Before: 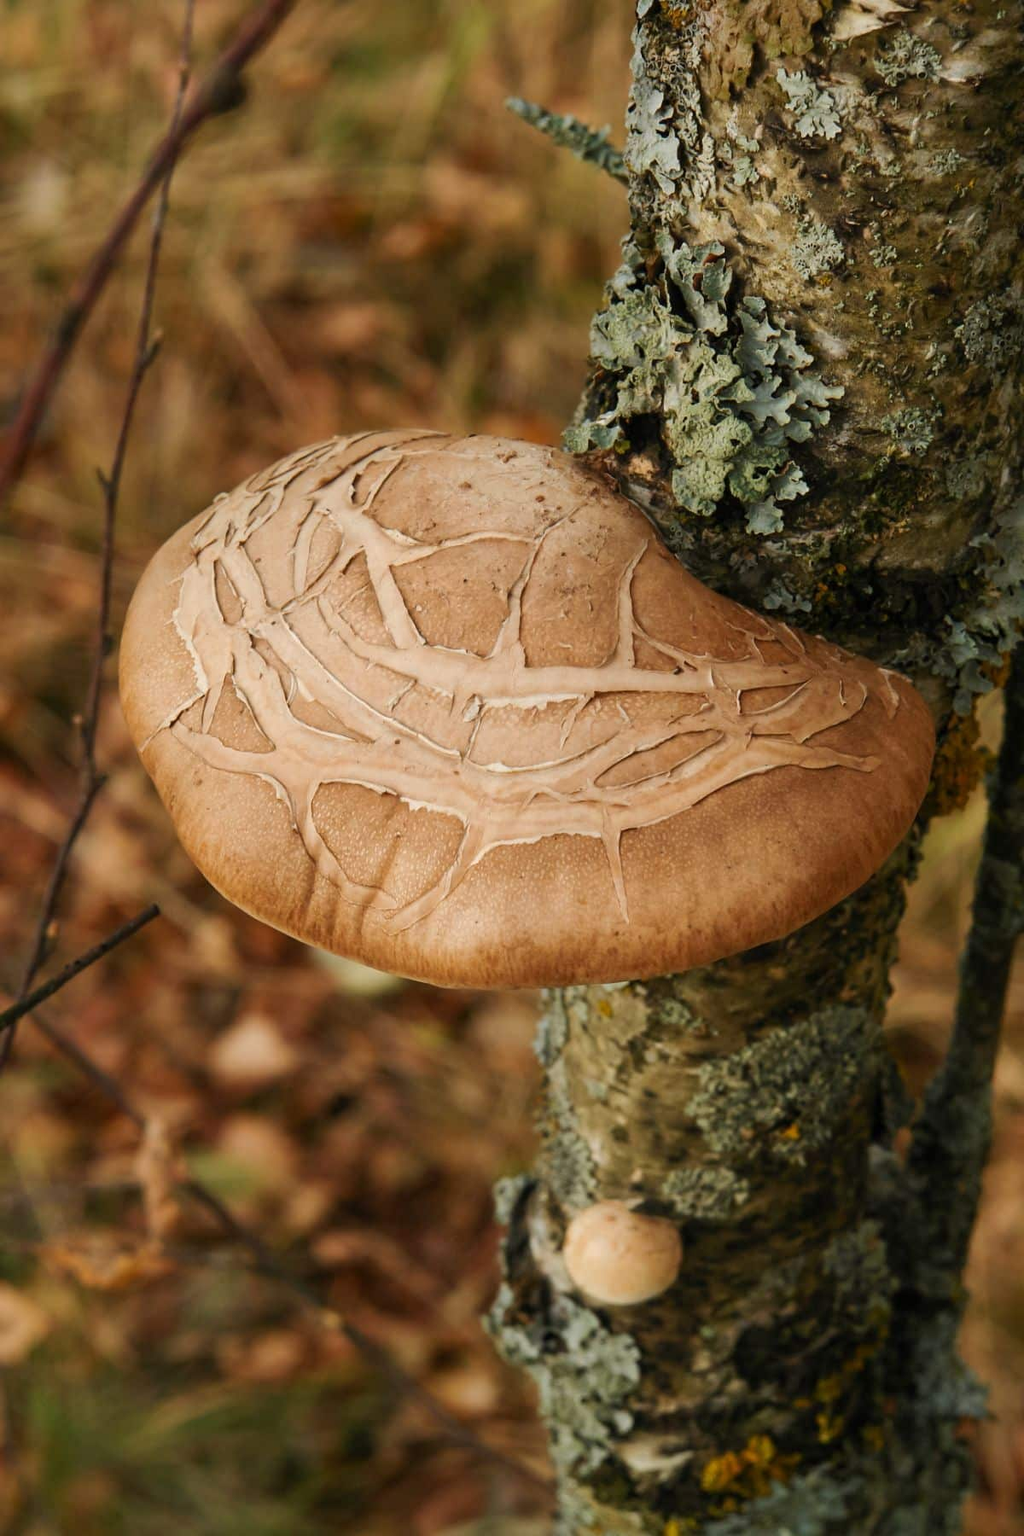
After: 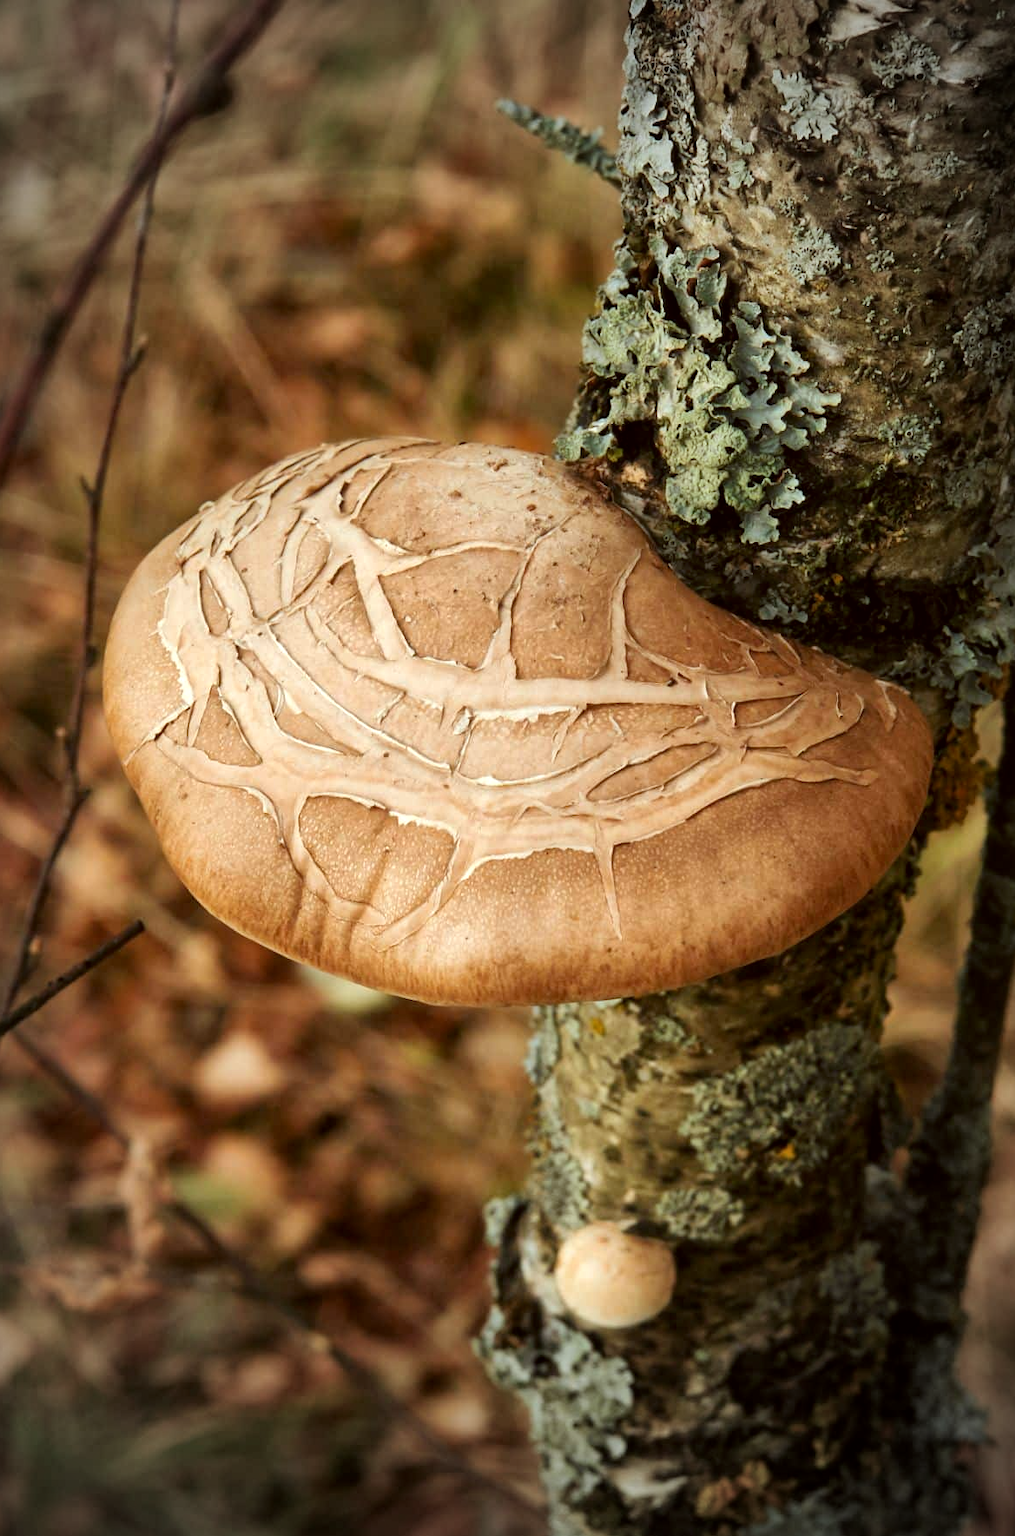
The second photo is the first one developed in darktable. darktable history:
tone equalizer: -8 EV -0.419 EV, -7 EV -0.398 EV, -6 EV -0.316 EV, -5 EV -0.257 EV, -3 EV 0.239 EV, -2 EV 0.36 EV, -1 EV 0.378 EV, +0 EV 0.418 EV
local contrast: mode bilateral grid, contrast 21, coarseness 50, detail 120%, midtone range 0.2
crop and rotate: left 1.753%, right 0.722%, bottom 1.689%
vignetting: fall-off start 65.07%, width/height ratio 0.887
color correction: highlights a* -5.12, highlights b* -3.3, shadows a* 4.1, shadows b* 4.07
